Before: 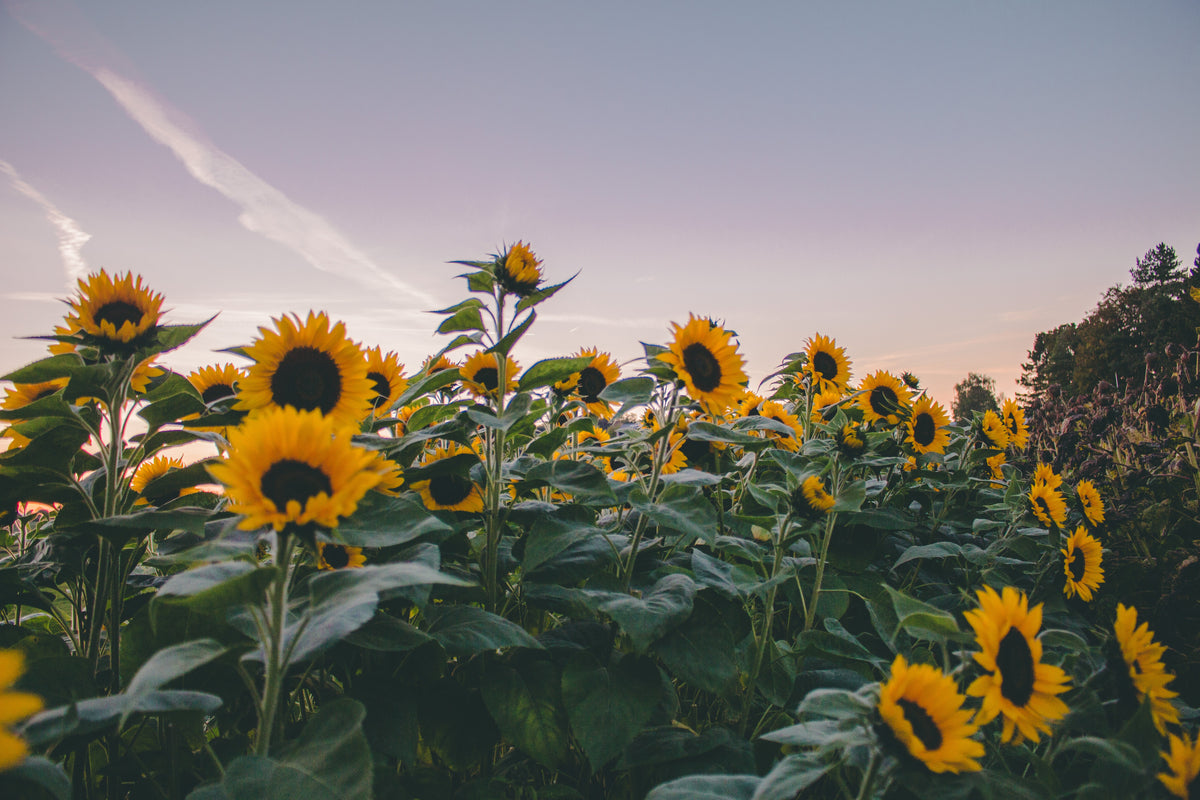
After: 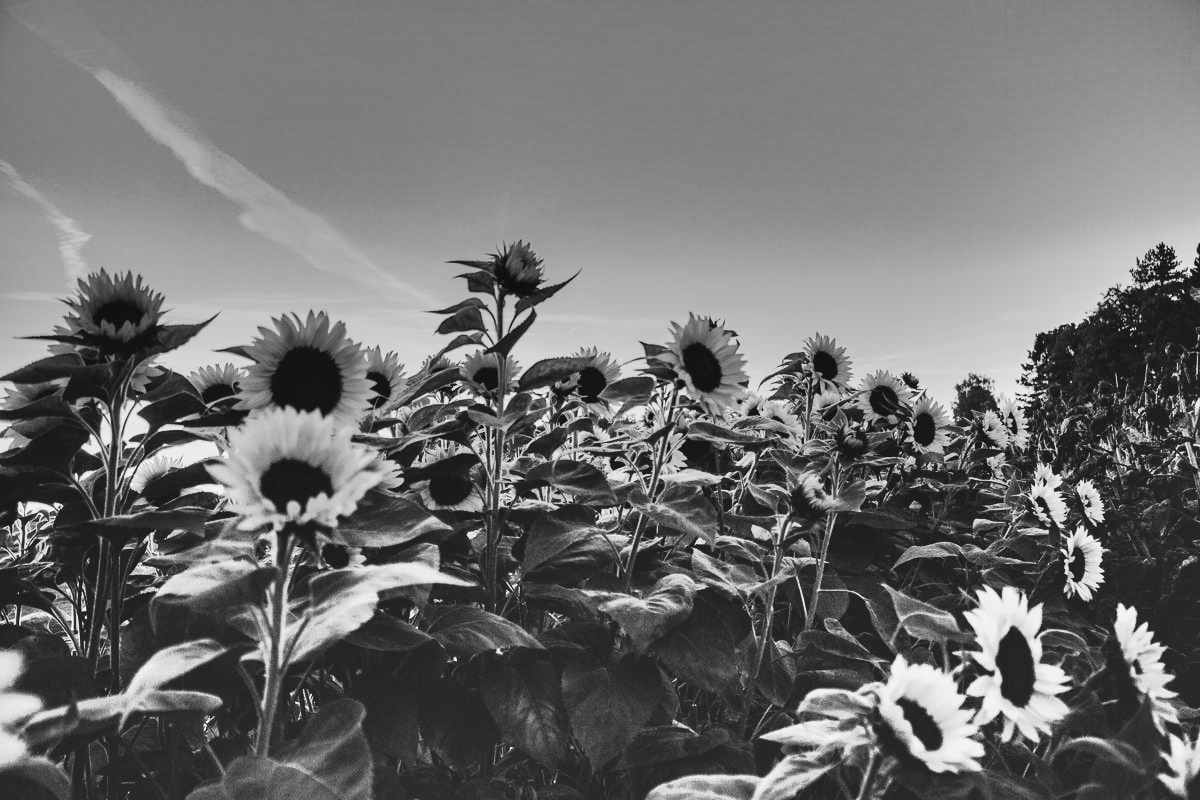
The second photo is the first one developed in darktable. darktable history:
exposure: black level correction -0.018, exposure -1.026 EV, compensate highlight preservation false
contrast brightness saturation: contrast -0.035, brightness -0.57, saturation -1
shadows and highlights: radius 122.87, shadows 99.61, white point adjustment -2.85, highlights -98.44, soften with gaussian
